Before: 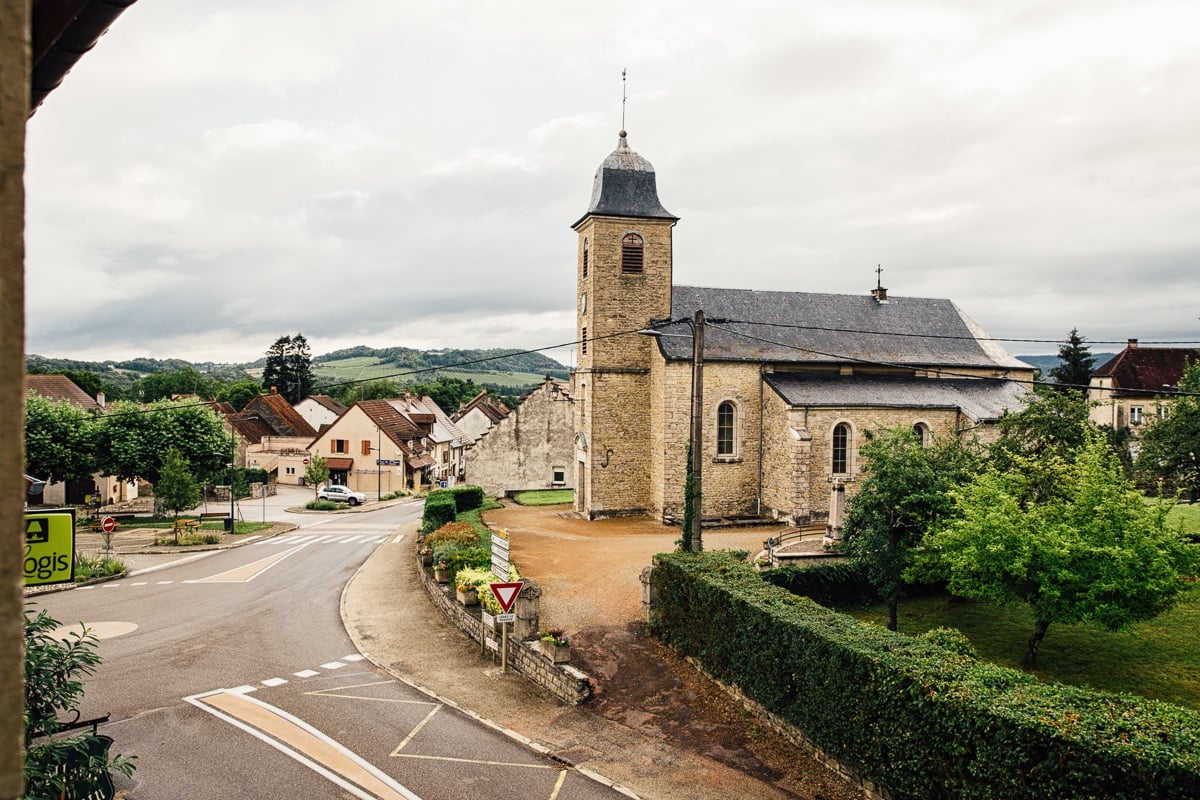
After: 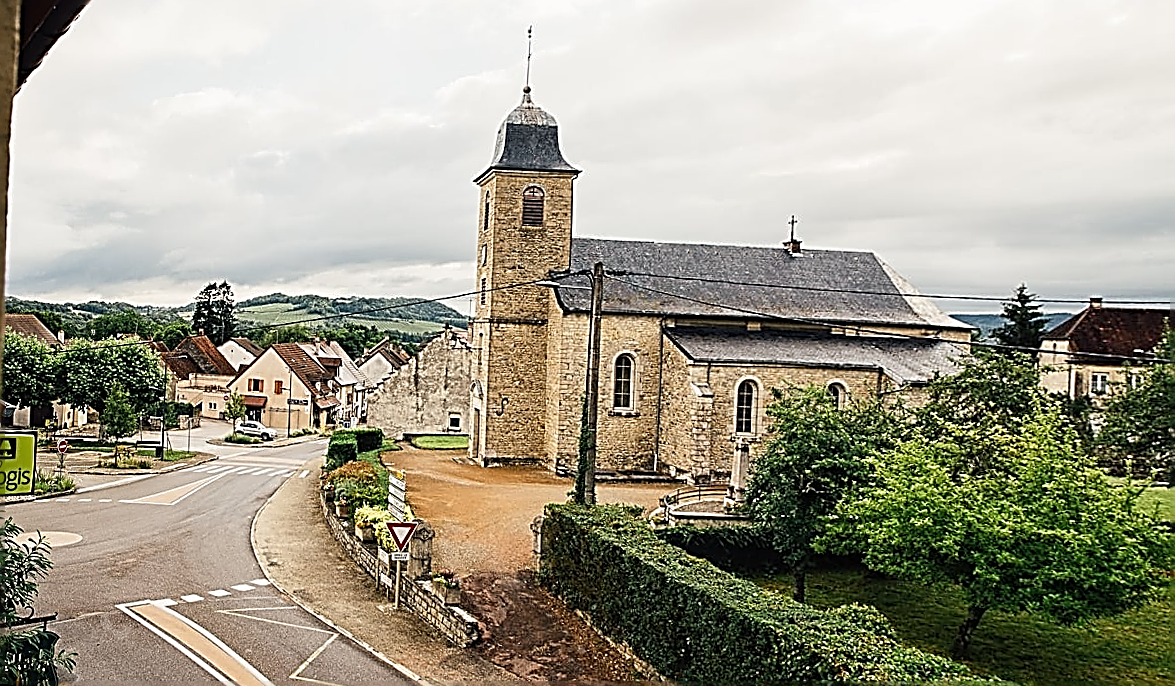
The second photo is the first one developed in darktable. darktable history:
sharpen: amount 2
rotate and perspective: rotation 1.69°, lens shift (vertical) -0.023, lens shift (horizontal) -0.291, crop left 0.025, crop right 0.988, crop top 0.092, crop bottom 0.842
